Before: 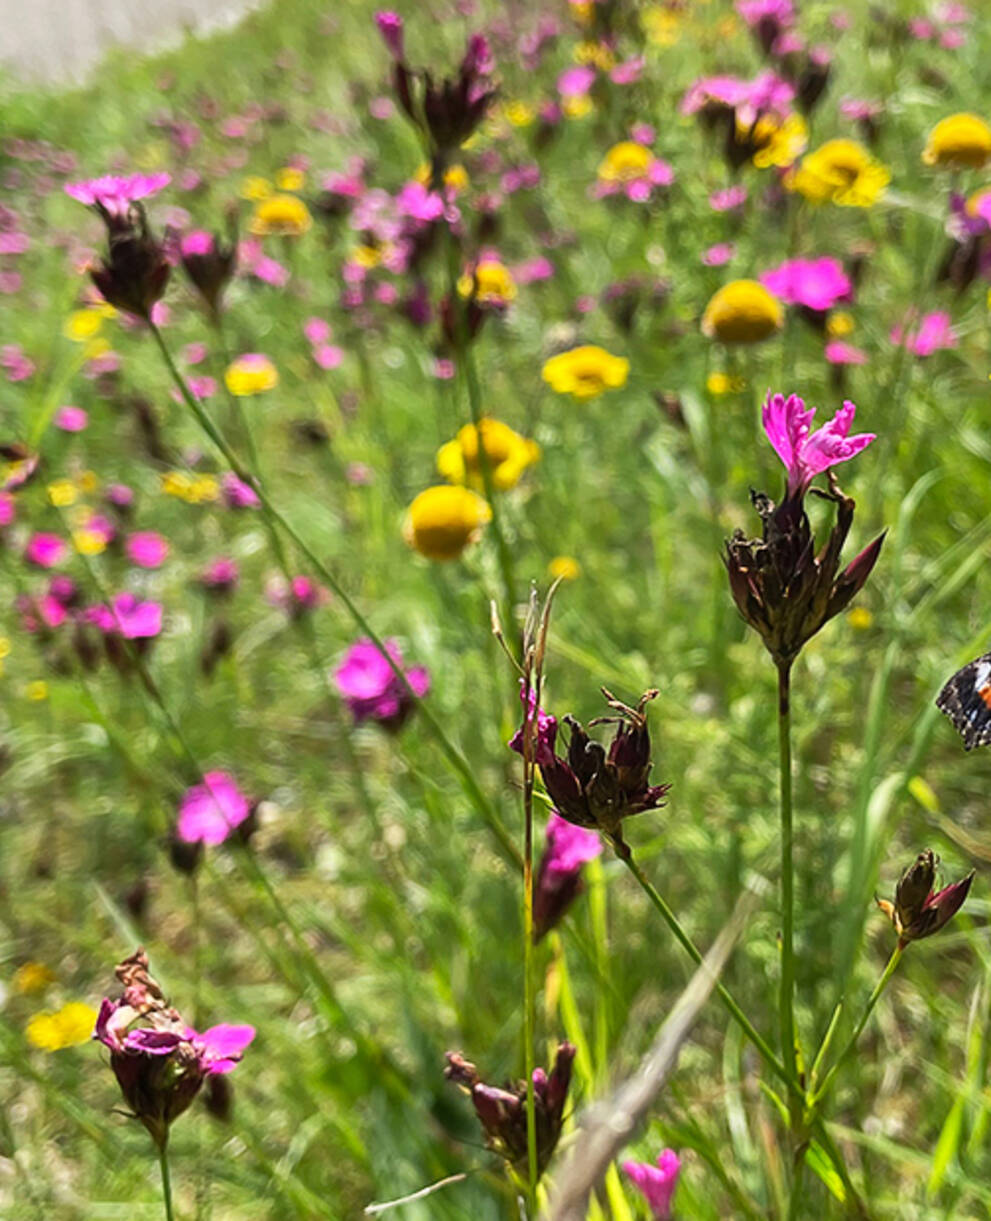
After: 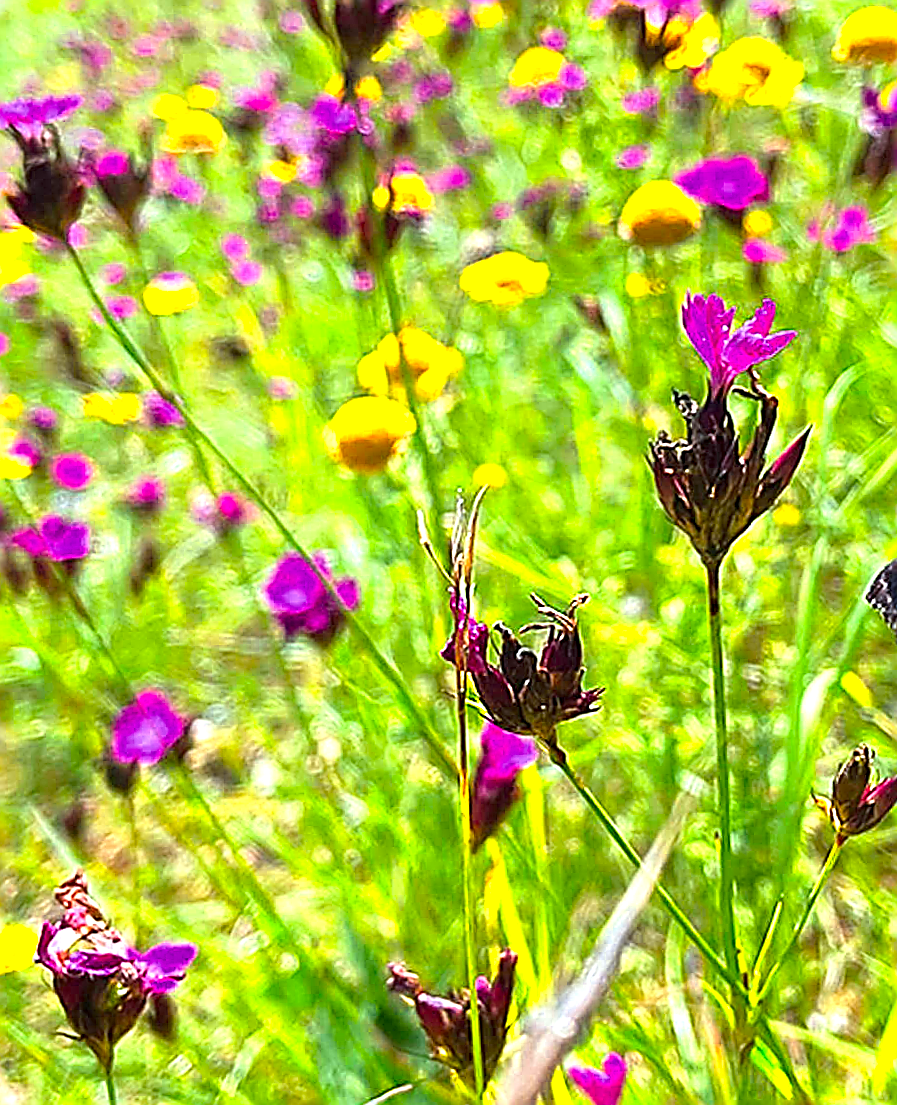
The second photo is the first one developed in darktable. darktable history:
sharpen: amount 2
color calibration: output R [1.422, -0.35, -0.252, 0], output G [-0.238, 1.259, -0.084, 0], output B [-0.081, -0.196, 1.58, 0], output brightness [0.49, 0.671, -0.57, 0], illuminant same as pipeline (D50), adaptation none (bypass), saturation algorithm version 1 (2020)
crop and rotate: angle 1.96°, left 5.673%, top 5.673%
